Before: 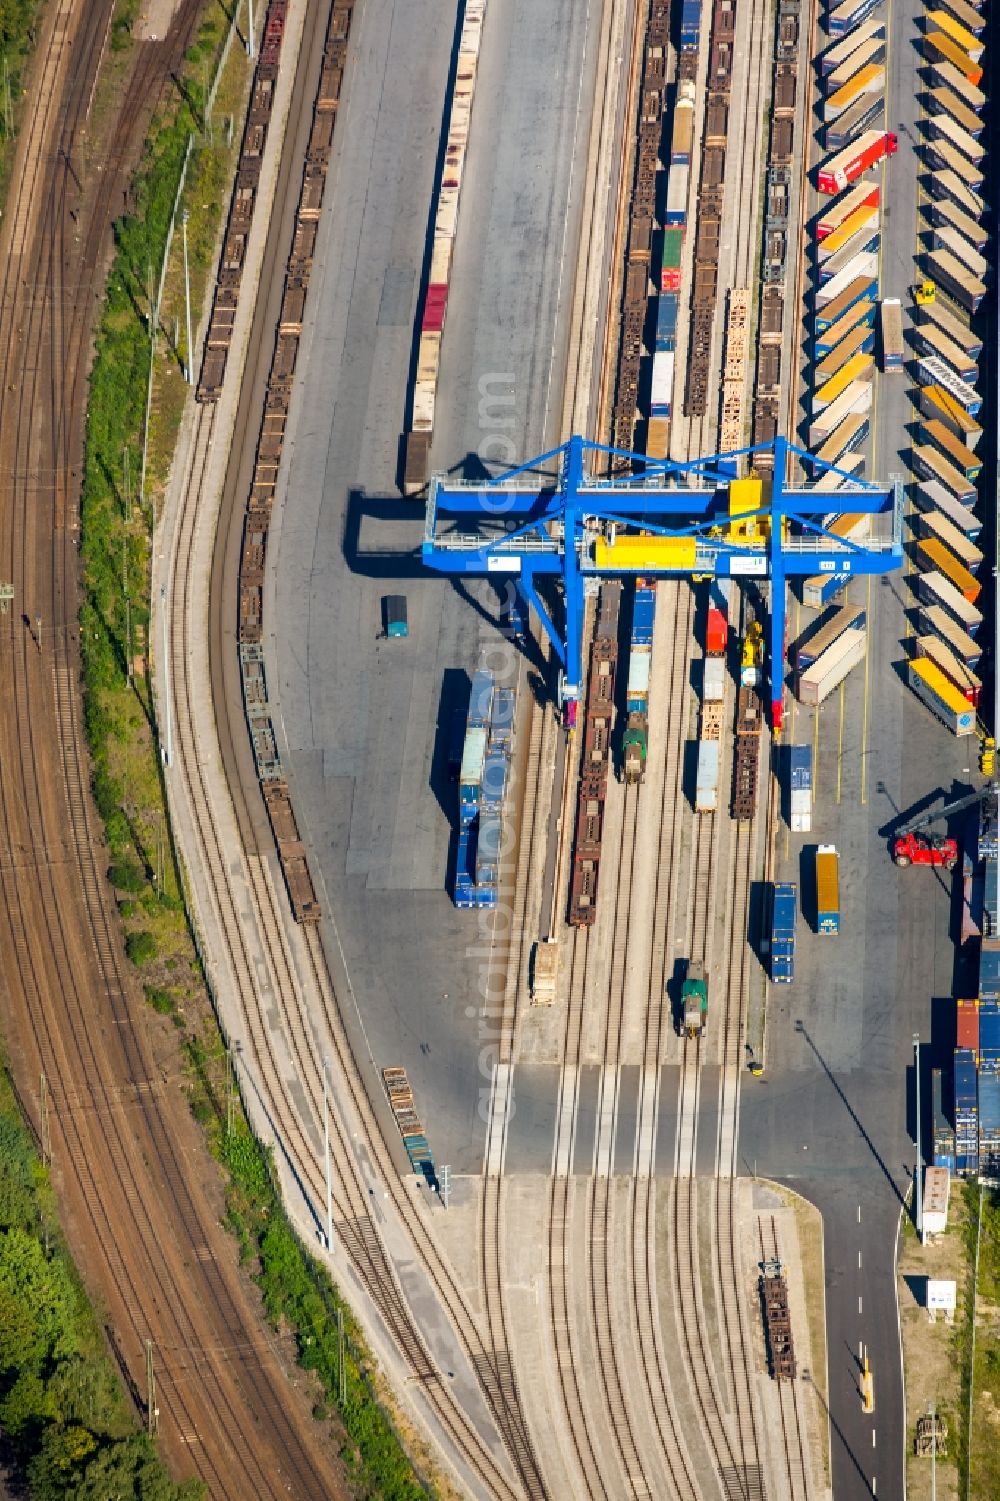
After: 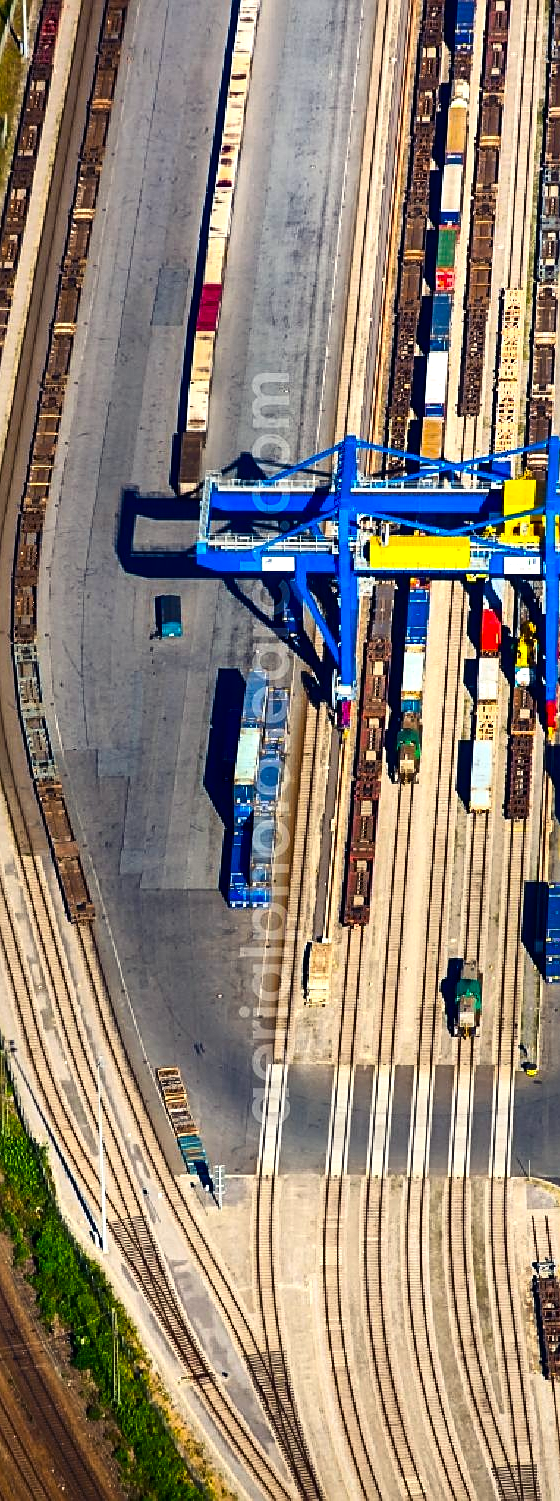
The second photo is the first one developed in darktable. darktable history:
contrast brightness saturation: contrast 0.187, brightness -0.108, saturation 0.213
crop and rotate: left 22.654%, right 21.289%
shadows and highlights: shadows 20.41, highlights -19.38, soften with gaussian
sharpen: on, module defaults
color balance rgb: shadows lift › luminance -21.39%, shadows lift › chroma 6.683%, shadows lift › hue 271.8°, global offset › luminance 0.484%, global offset › hue 171.07°, shadows fall-off 100.582%, linear chroma grading › global chroma 15.199%, perceptual saturation grading › global saturation 0.293%, mask middle-gray fulcrum 22.126%, global vibrance 9.193%, contrast 15.298%, saturation formula JzAzBz (2021)
